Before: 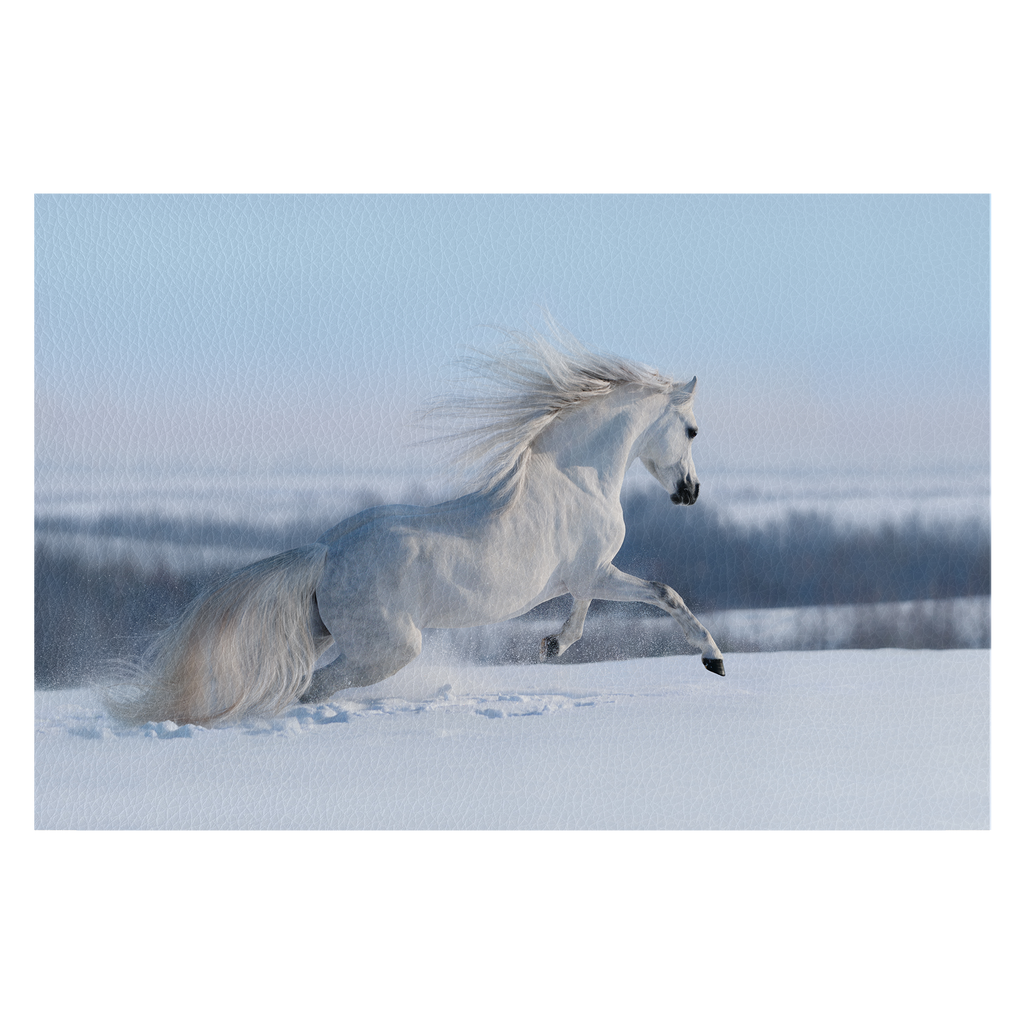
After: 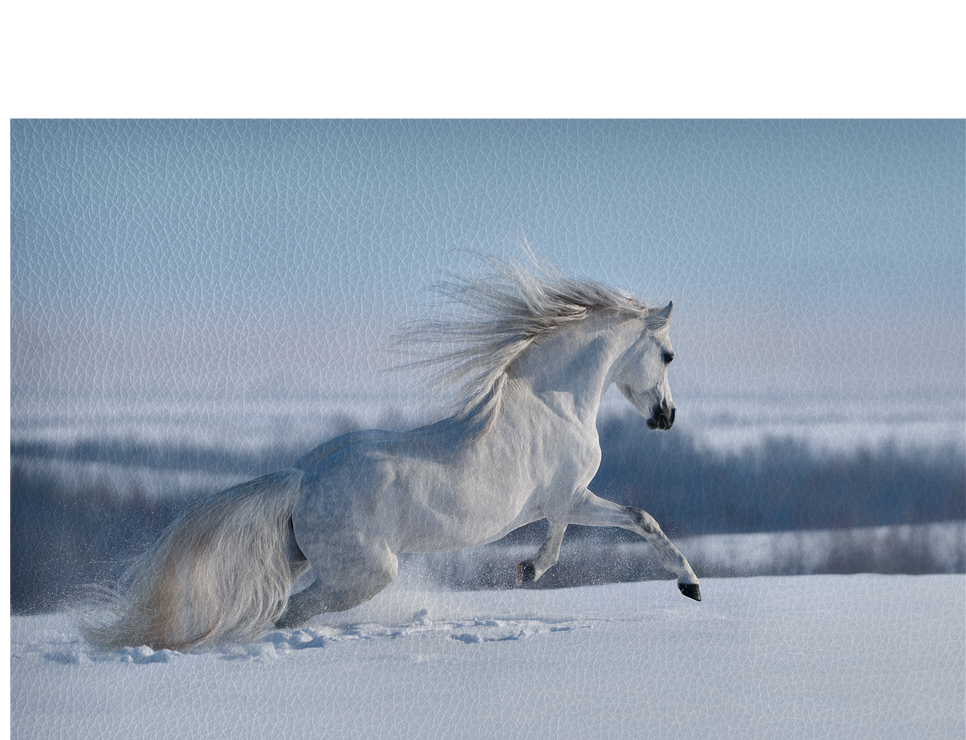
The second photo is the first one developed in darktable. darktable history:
shadows and highlights: soften with gaussian
local contrast: mode bilateral grid, contrast 21, coarseness 51, detail 150%, midtone range 0.2
tone curve: curves: ch0 [(0, 0) (0.045, 0.074) (0.883, 0.858) (1, 1)]; ch1 [(0, 0) (0.149, 0.074) (0.379, 0.327) (0.427, 0.401) (0.489, 0.479) (0.505, 0.515) (0.537, 0.573) (0.563, 0.599) (1, 1)]; ch2 [(0, 0) (0.307, 0.298) (0.388, 0.375) (0.443, 0.456) (0.485, 0.492) (1, 1)], color space Lab, linked channels, preserve colors none
crop: left 2.406%, top 7.33%, right 3.224%, bottom 20.352%
